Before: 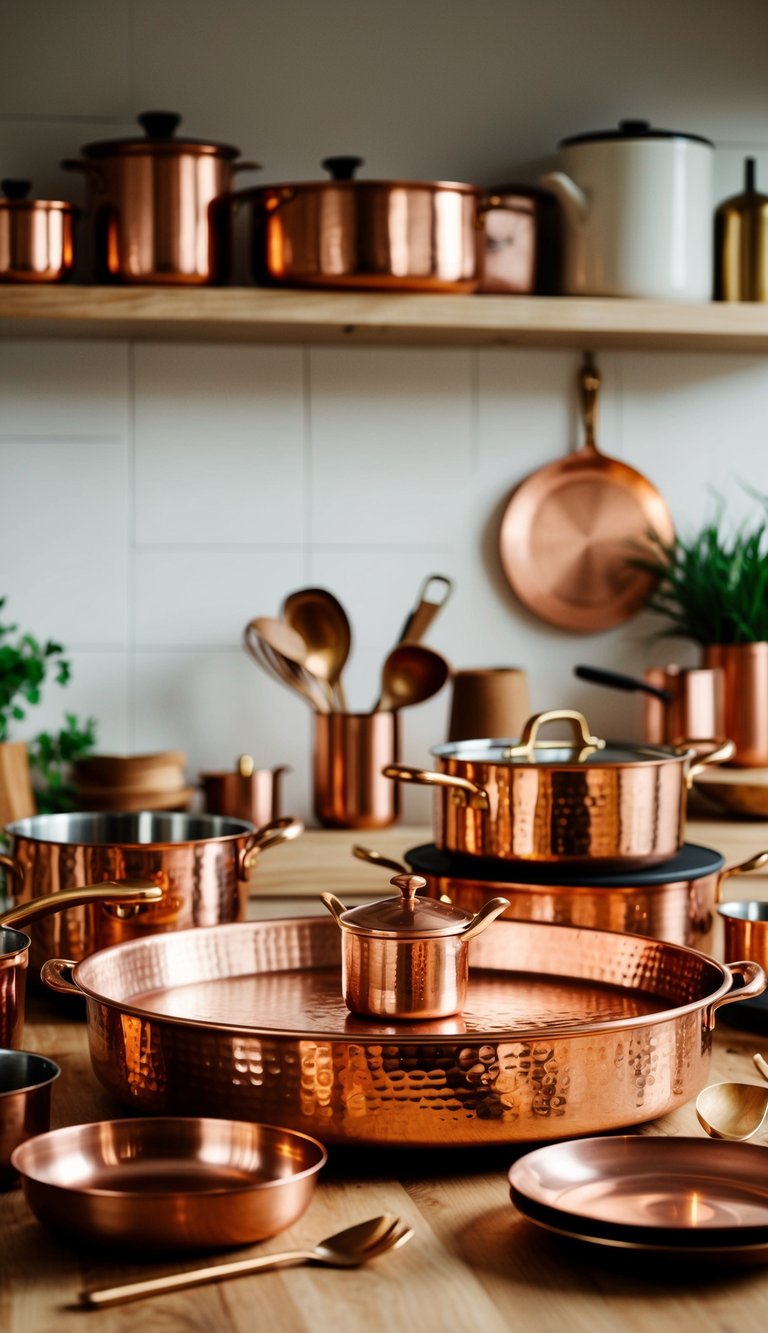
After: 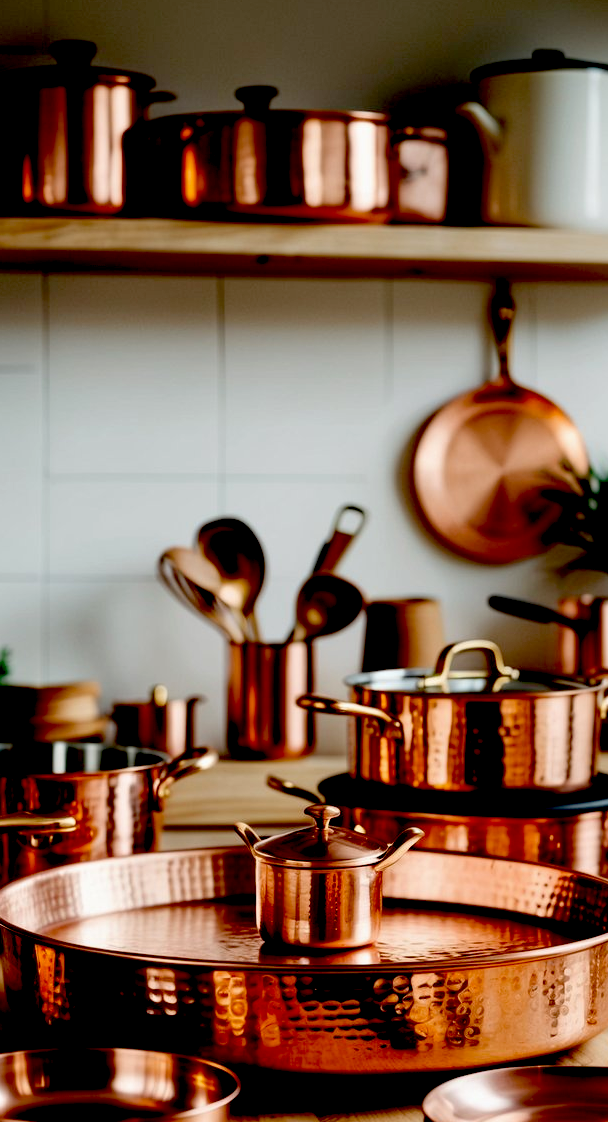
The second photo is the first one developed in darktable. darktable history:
exposure: black level correction 0.054, exposure -0.031 EV, compensate exposure bias true, compensate highlight preservation false
crop: left 11.198%, top 5.317%, right 9.559%, bottom 10.491%
